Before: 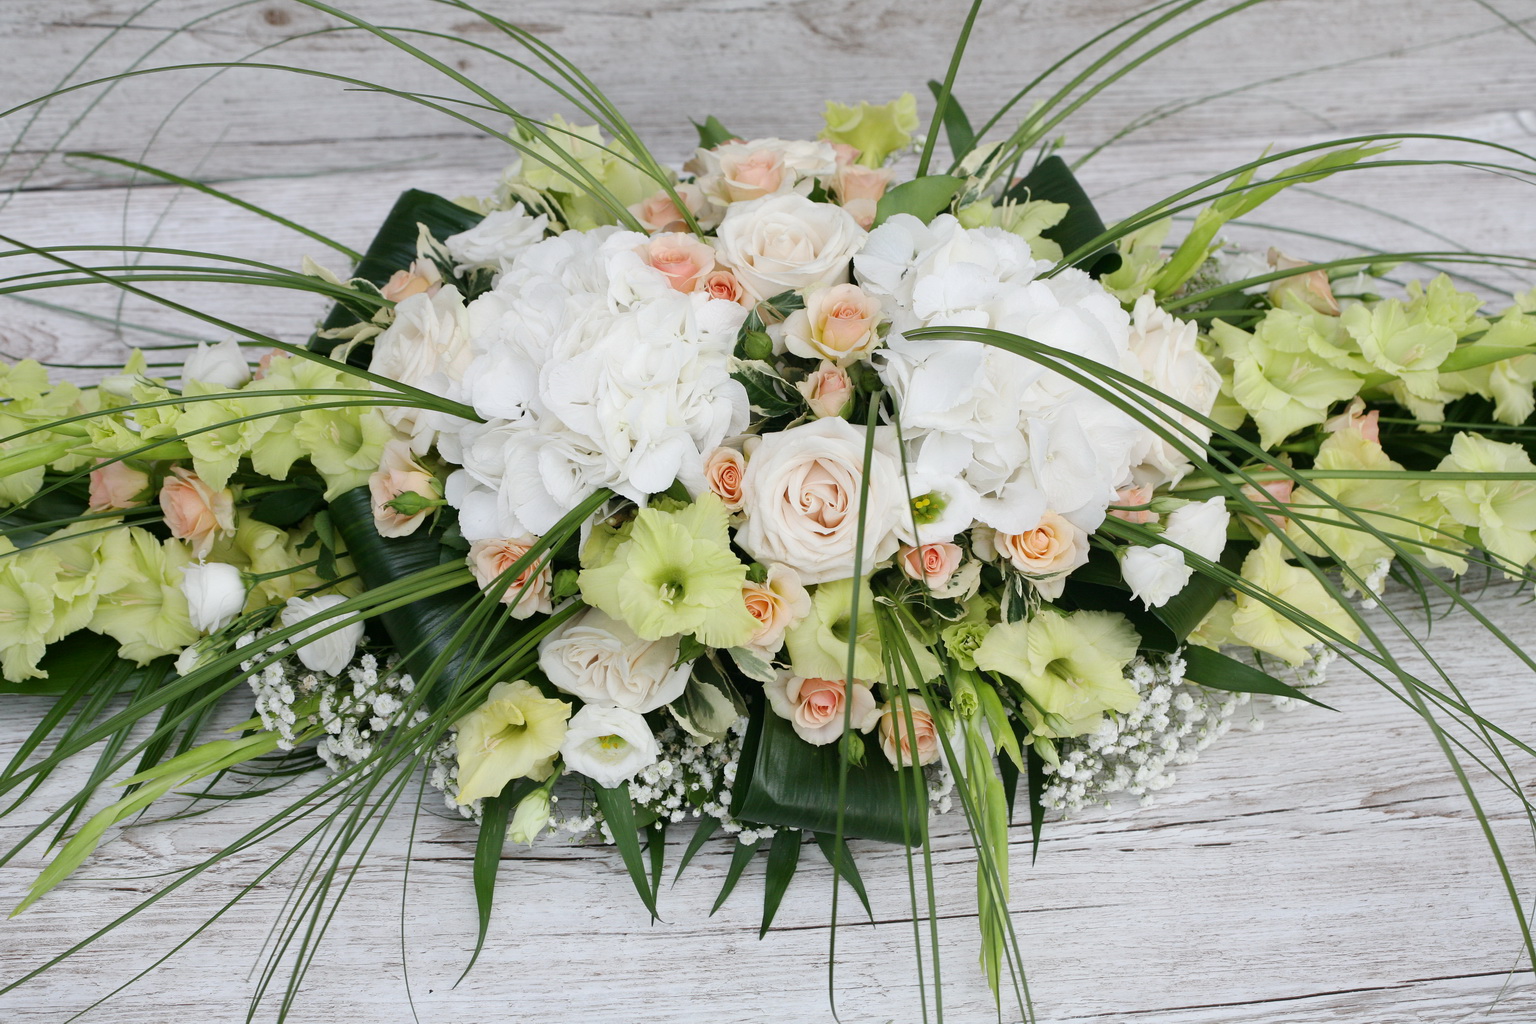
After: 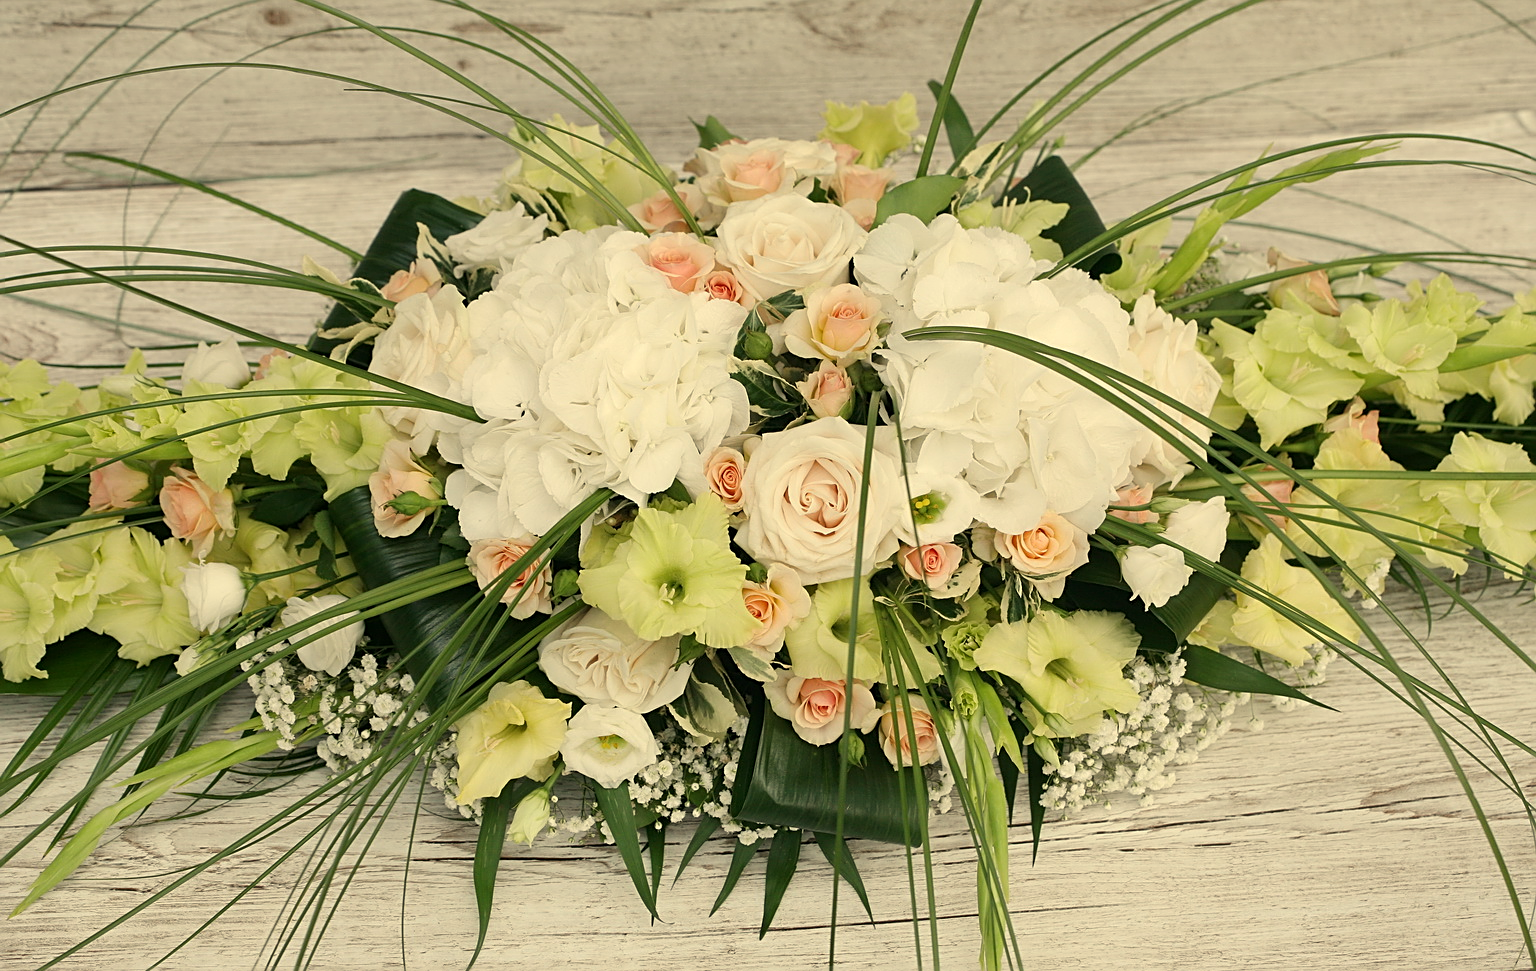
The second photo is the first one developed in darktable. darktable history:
crop and rotate: top 0%, bottom 5.097%
white balance: red 1.08, blue 0.791
sharpen: on, module defaults
